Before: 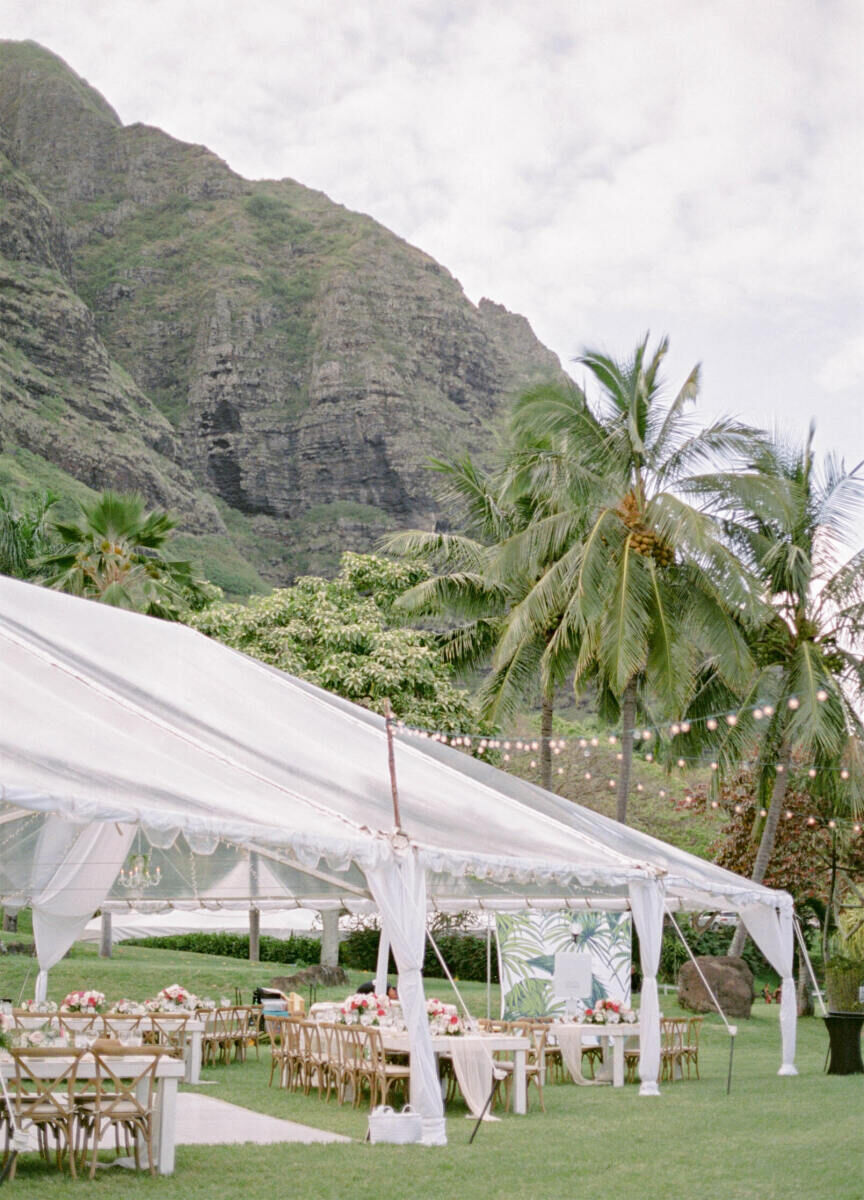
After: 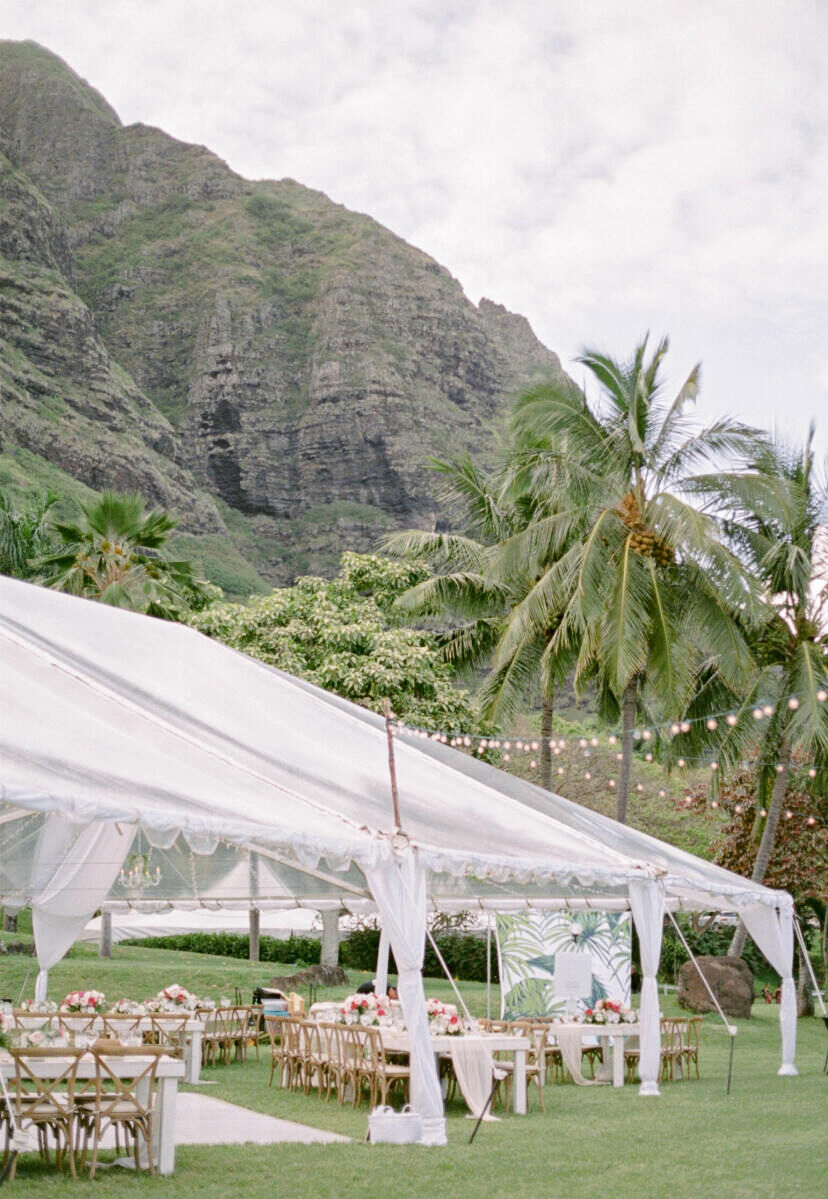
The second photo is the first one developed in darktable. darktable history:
crop: right 4.126%, bottom 0.031%
contrast brightness saturation: contrast 0.07
